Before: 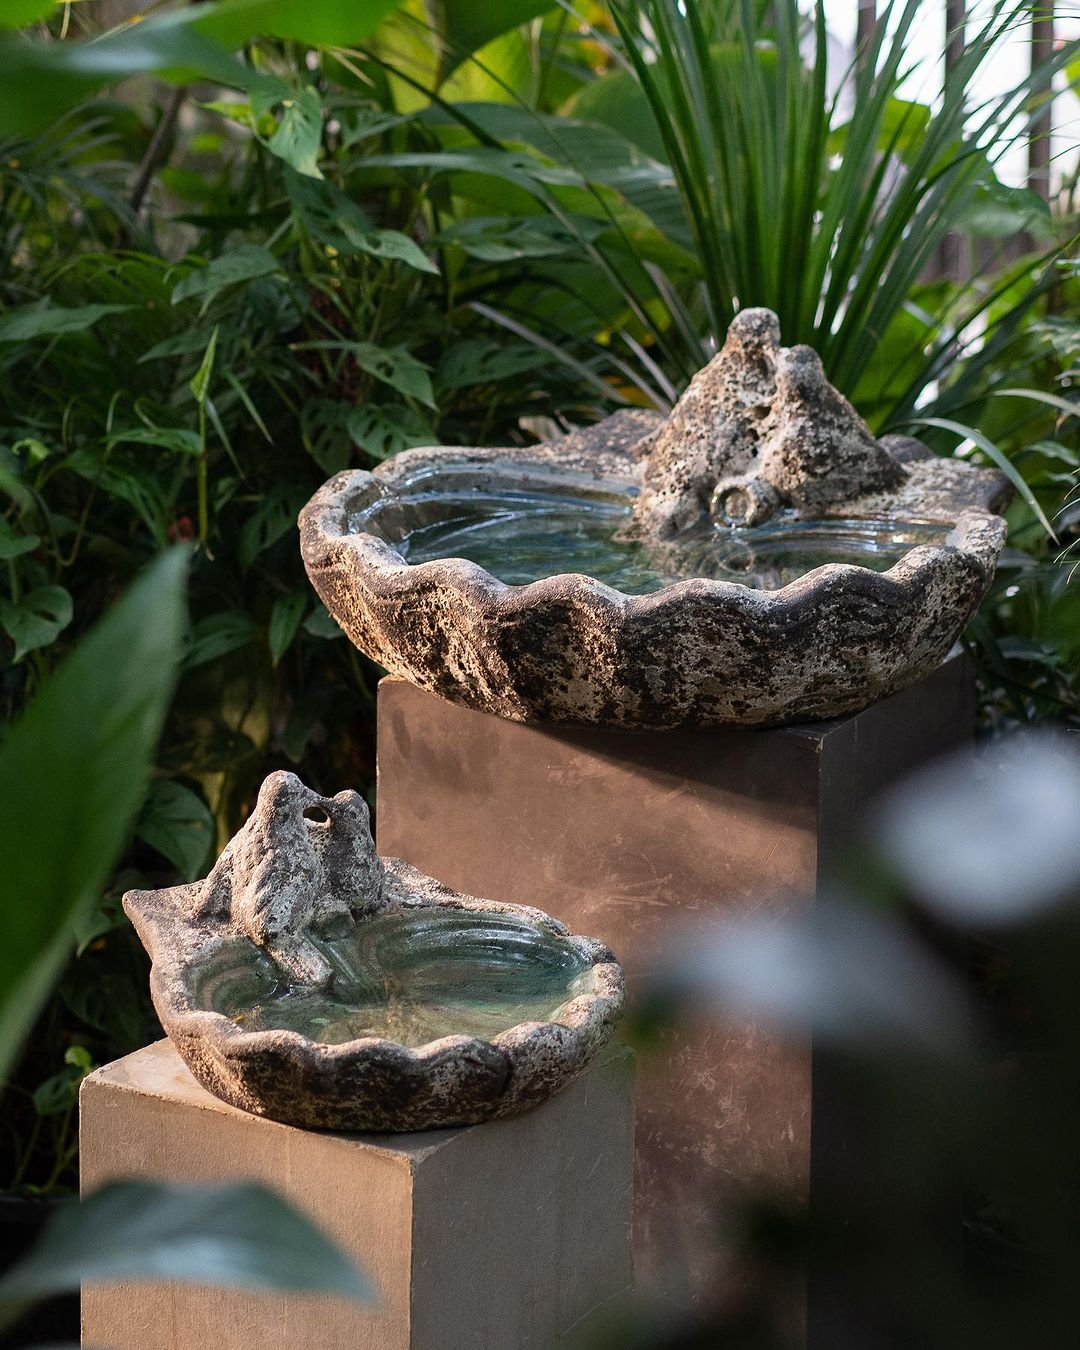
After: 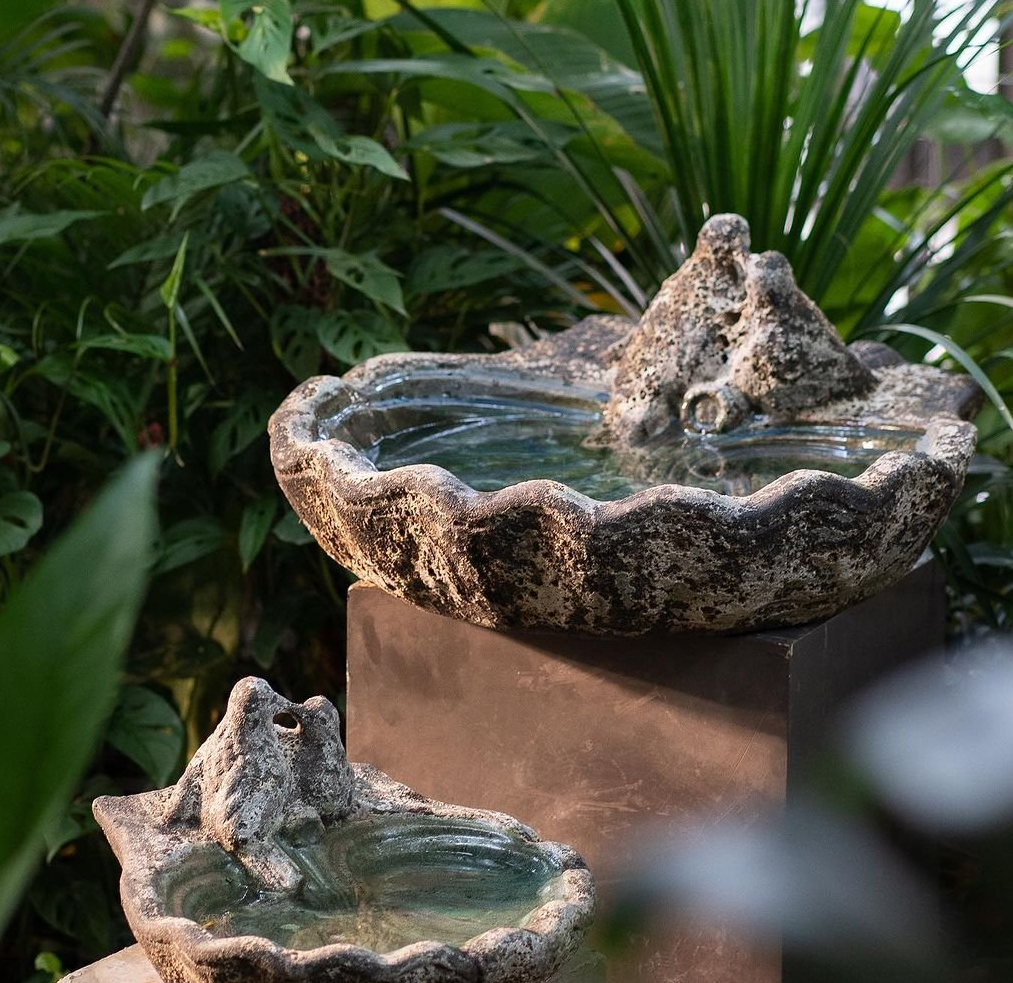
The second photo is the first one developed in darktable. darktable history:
crop: left 2.8%, top 6.979%, right 3.317%, bottom 20.157%
